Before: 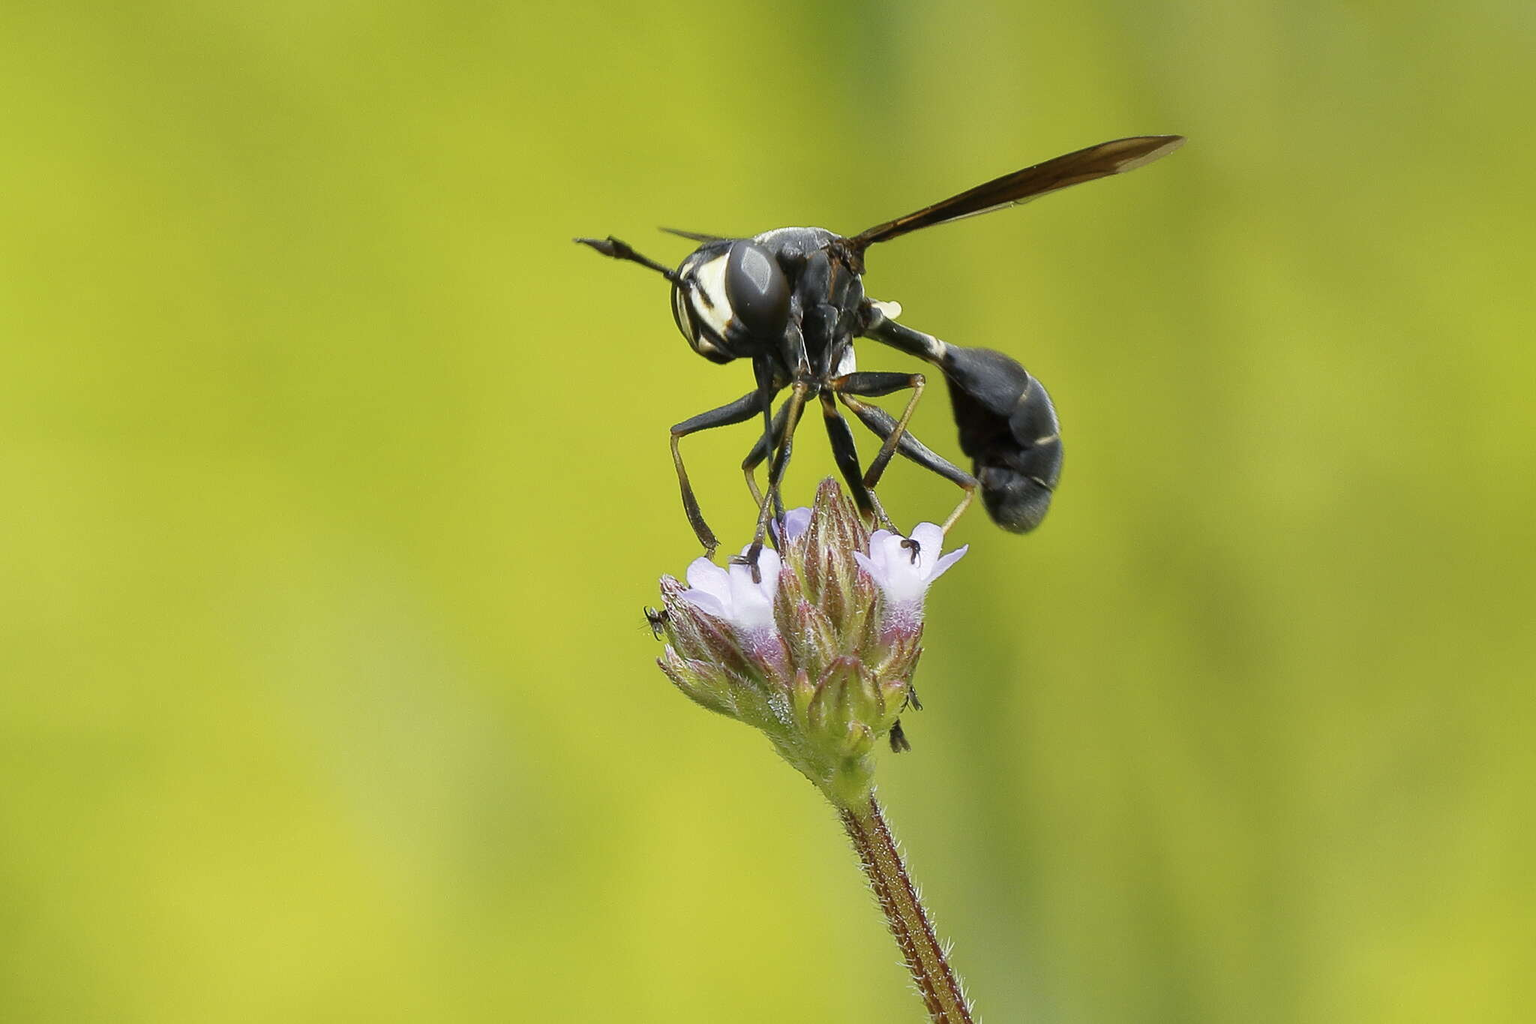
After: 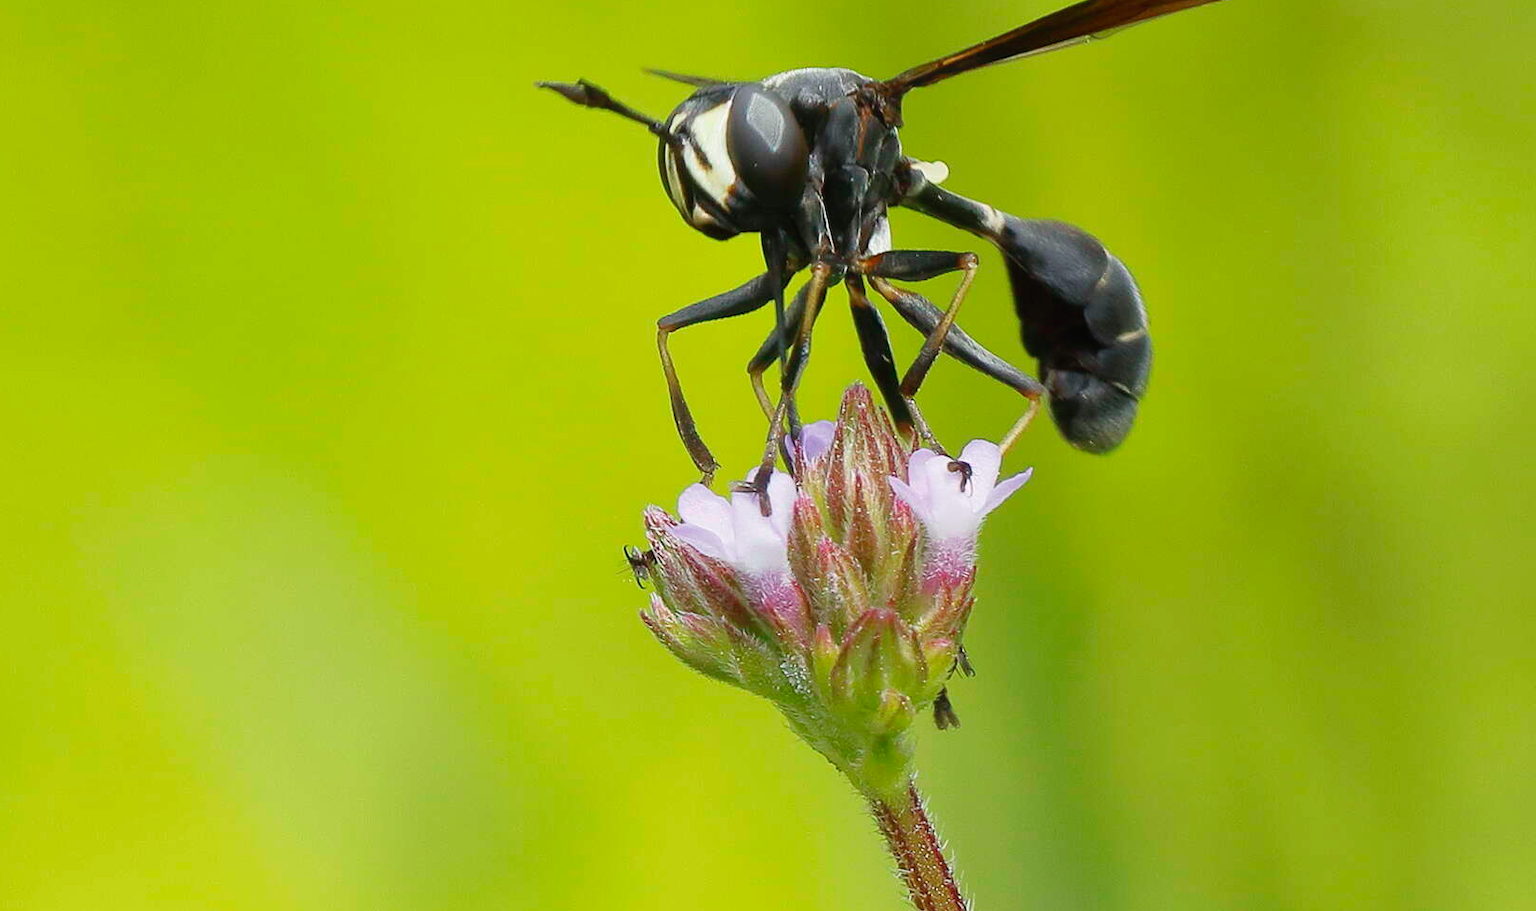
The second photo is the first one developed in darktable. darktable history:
contrast equalizer: octaves 7, y [[0.6 ×6], [0.55 ×6], [0 ×6], [0 ×6], [0 ×6]], mix -0.2
crop: left 9.712%, top 16.928%, right 10.845%, bottom 12.332%
